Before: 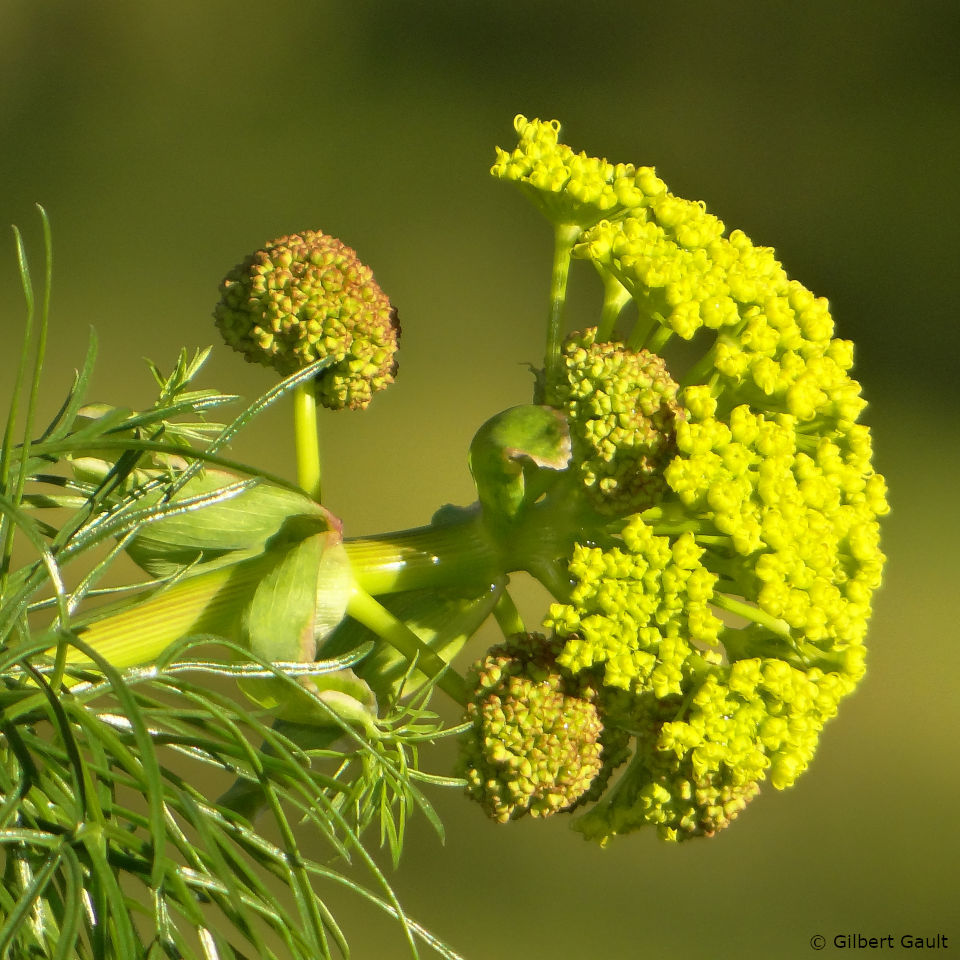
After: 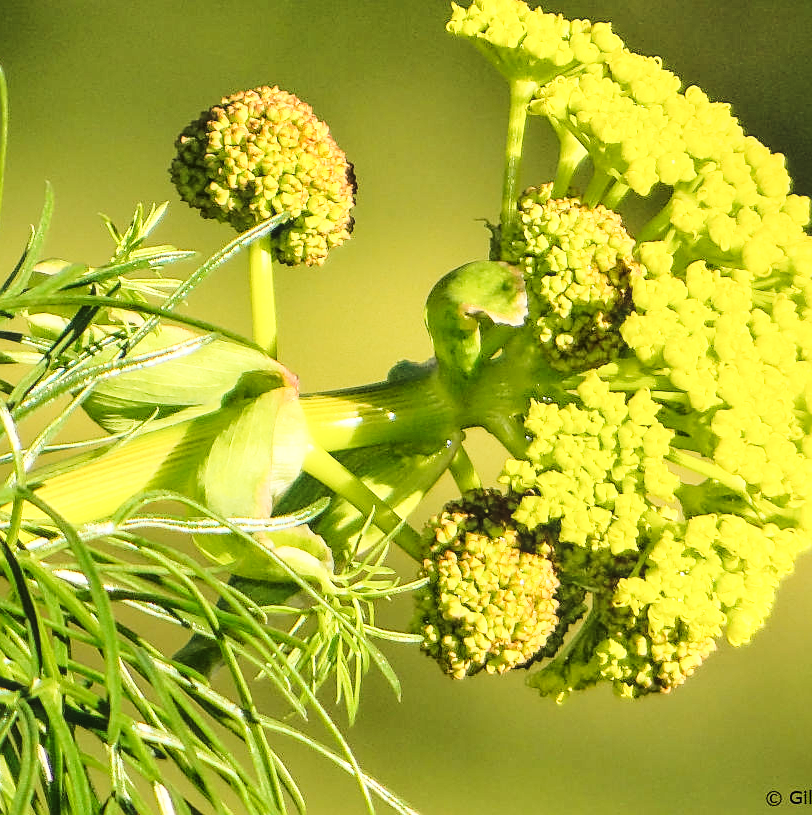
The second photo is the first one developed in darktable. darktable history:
tone curve: curves: ch0 [(0, 0.023) (0.217, 0.19) (0.754, 0.801) (1, 0.977)]; ch1 [(0, 0) (0.392, 0.398) (0.5, 0.5) (0.521, 0.529) (0.56, 0.592) (1, 1)]; ch2 [(0, 0) (0.5, 0.5) (0.579, 0.561) (0.65, 0.657) (1, 1)], preserve colors none
sharpen: on, module defaults
crop and rotate: left 4.678%, top 15.031%, right 10.69%
contrast brightness saturation: saturation -0.084
local contrast: on, module defaults
base curve: curves: ch0 [(0, 0) (0.032, 0.037) (0.105, 0.228) (0.435, 0.76) (0.856, 0.983) (1, 1)]
